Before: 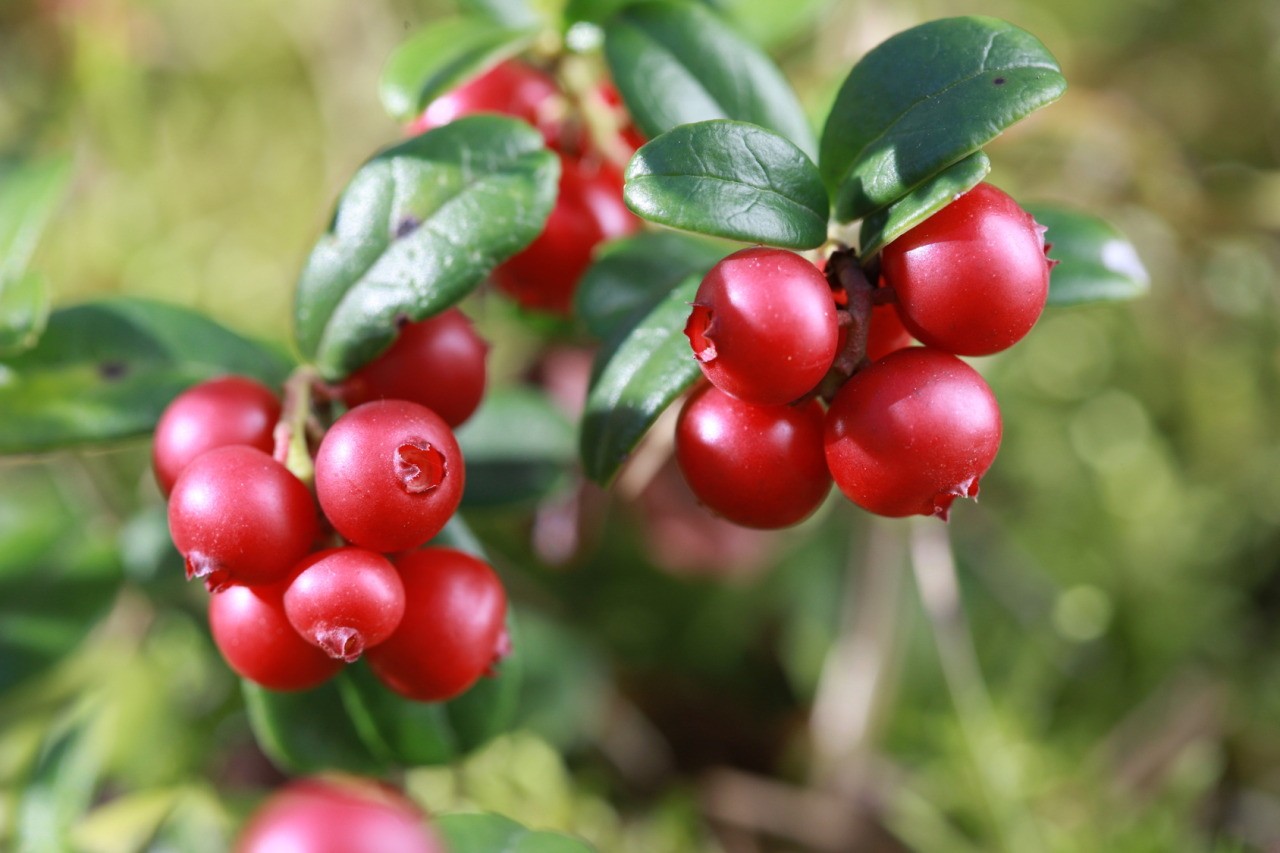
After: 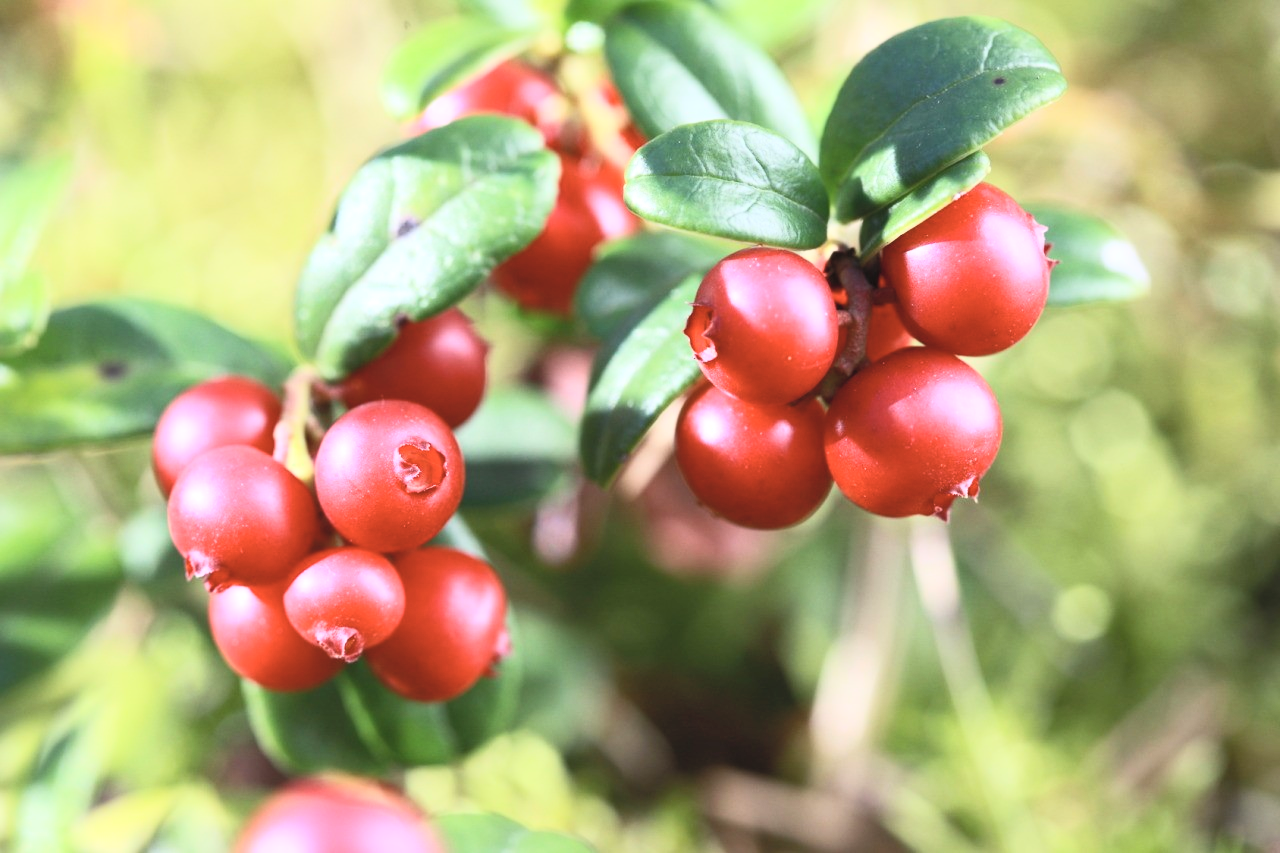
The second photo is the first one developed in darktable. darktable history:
contrast brightness saturation: contrast 0.383, brightness 0.529
color balance rgb: linear chroma grading › global chroma 8.968%, perceptual saturation grading › global saturation 0.493%, contrast 4.922%
